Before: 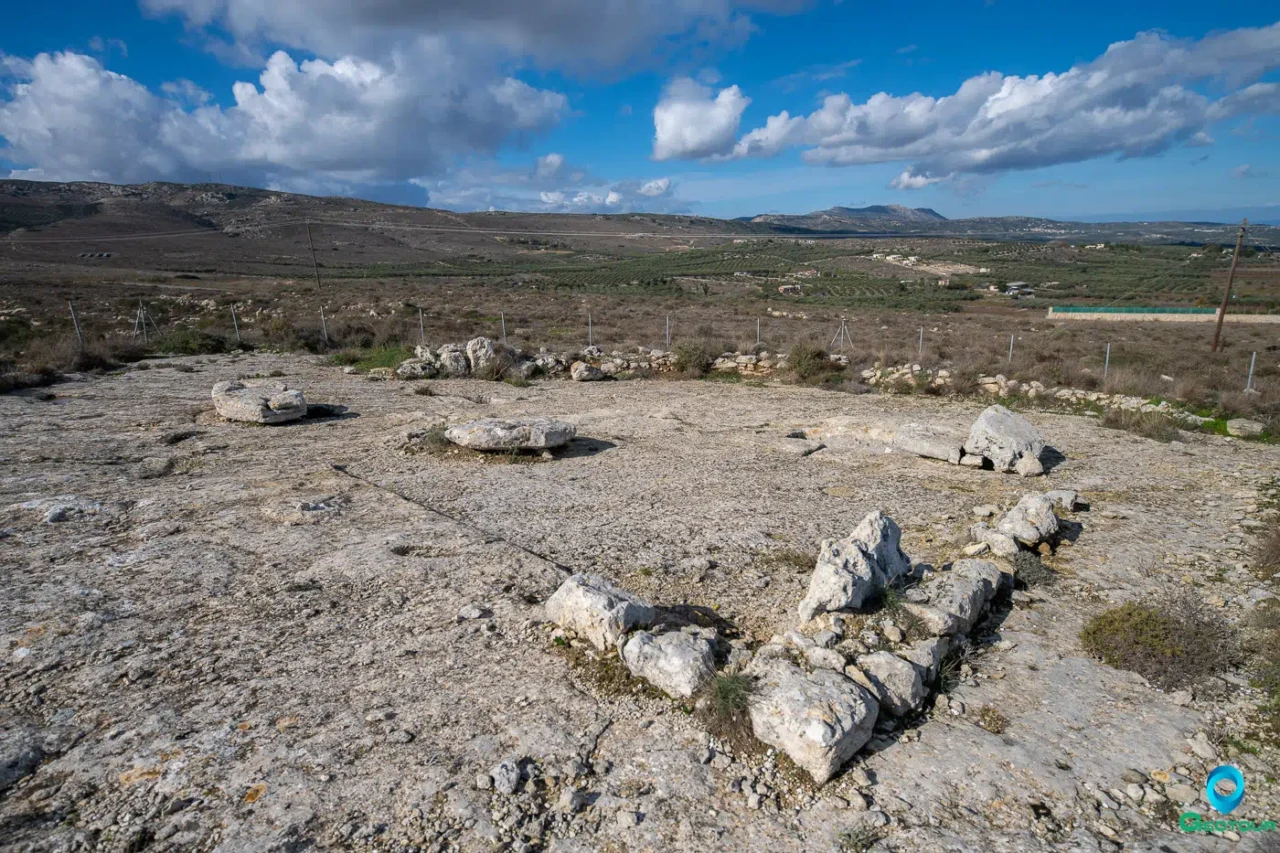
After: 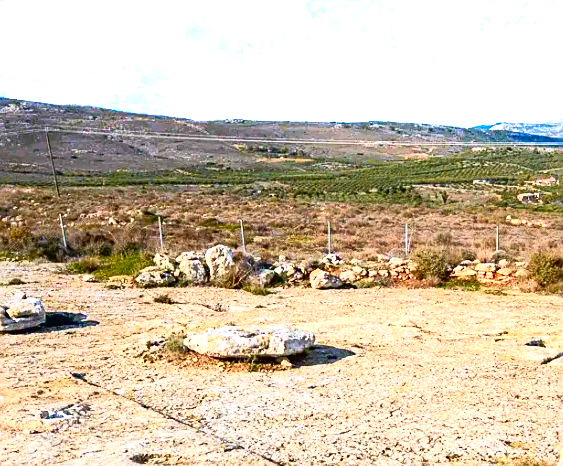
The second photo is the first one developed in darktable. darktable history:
color zones: curves: ch0 [(0.473, 0.374) (0.742, 0.784)]; ch1 [(0.354, 0.737) (0.742, 0.705)]; ch2 [(0.318, 0.421) (0.758, 0.532)]
exposure: black level correction 0, exposure 1.098 EV, compensate highlight preservation false
sharpen: on, module defaults
crop: left 20.456%, top 10.877%, right 35.494%, bottom 34.478%
tone curve: curves: ch0 [(0, 0.013) (0.074, 0.044) (0.251, 0.234) (0.472, 0.511) (0.63, 0.752) (0.746, 0.866) (0.899, 0.956) (1, 1)]; ch1 [(0, 0) (0.08, 0.08) (0.347, 0.394) (0.455, 0.441) (0.5, 0.5) (0.517, 0.53) (0.563, 0.611) (0.617, 0.682) (0.756, 0.788) (0.92, 0.92) (1, 1)]; ch2 [(0, 0) (0.096, 0.056) (0.304, 0.204) (0.5, 0.5) (0.539, 0.575) (0.597, 0.644) (0.92, 0.92) (1, 1)], color space Lab, independent channels, preserve colors none
